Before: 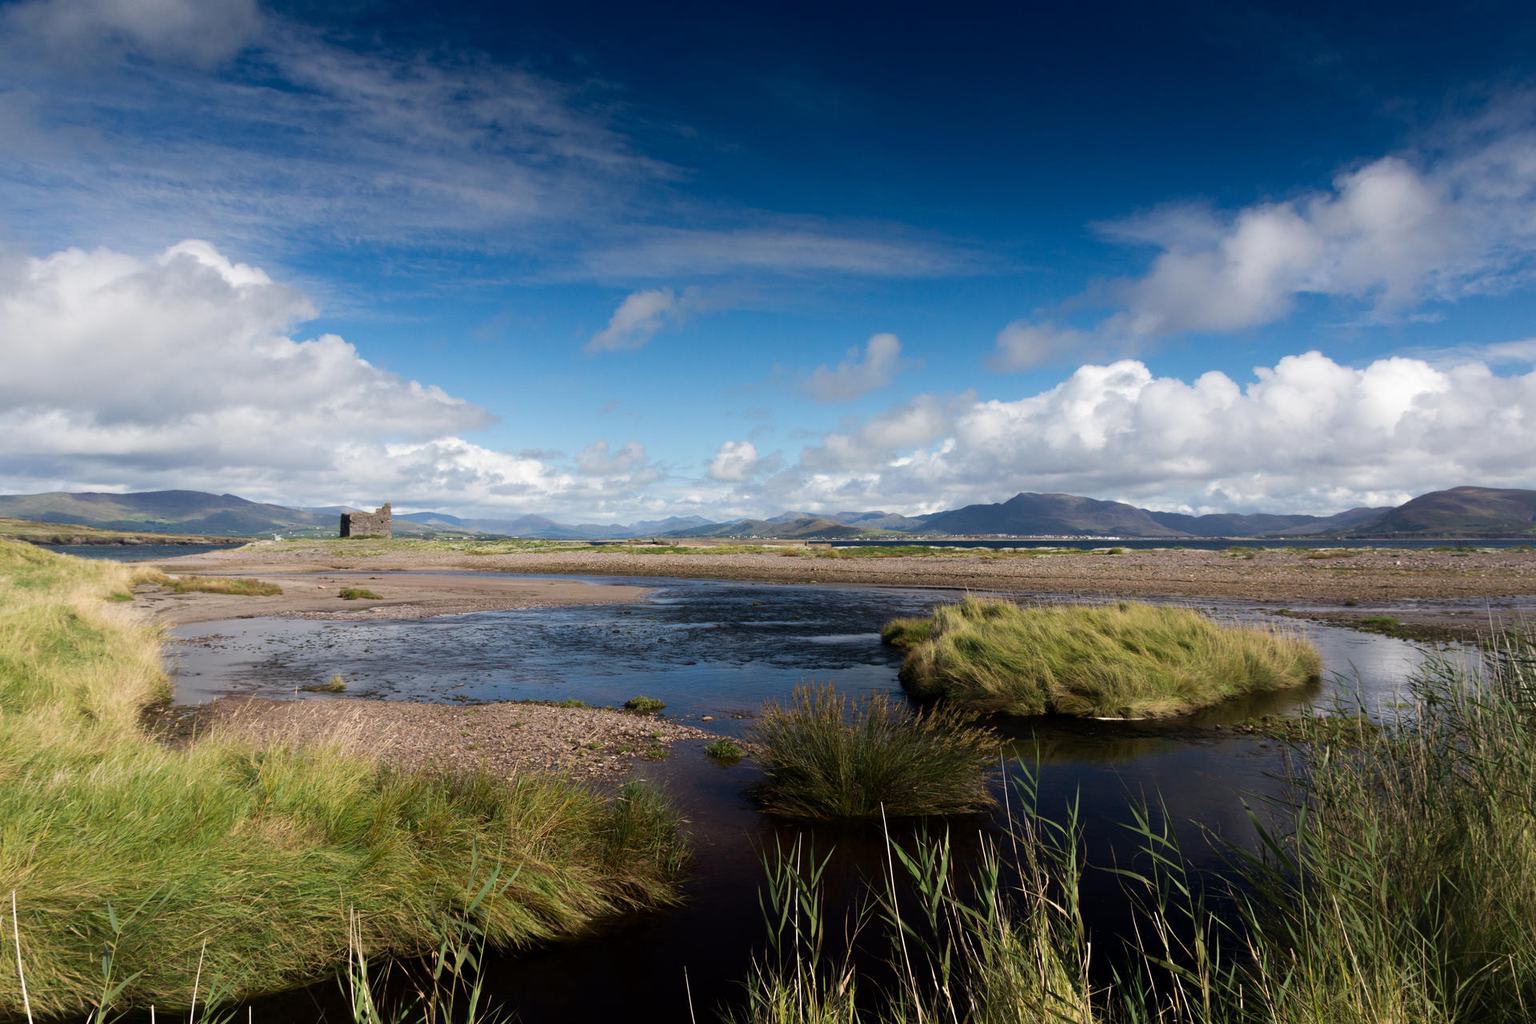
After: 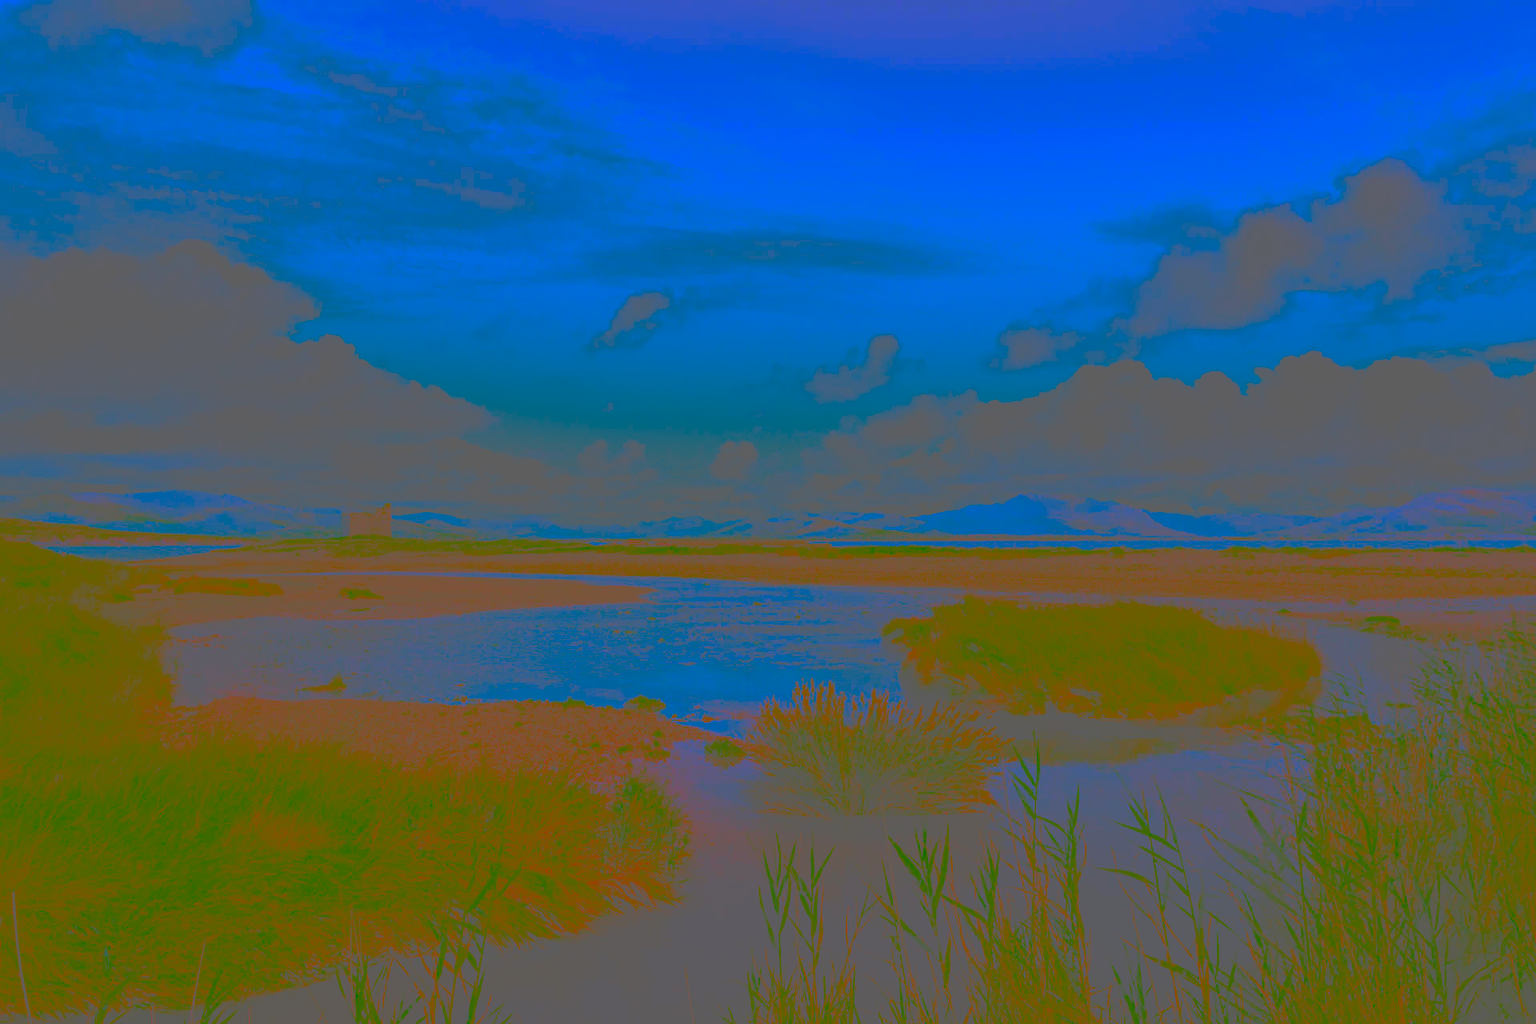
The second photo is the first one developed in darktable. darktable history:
base curve: curves: ch0 [(0, 0) (0.028, 0.03) (0.121, 0.232) (0.46, 0.748) (0.859, 0.968) (1, 1)], preserve colors none
contrast brightness saturation: contrast -0.99, brightness -0.17, saturation 0.75
